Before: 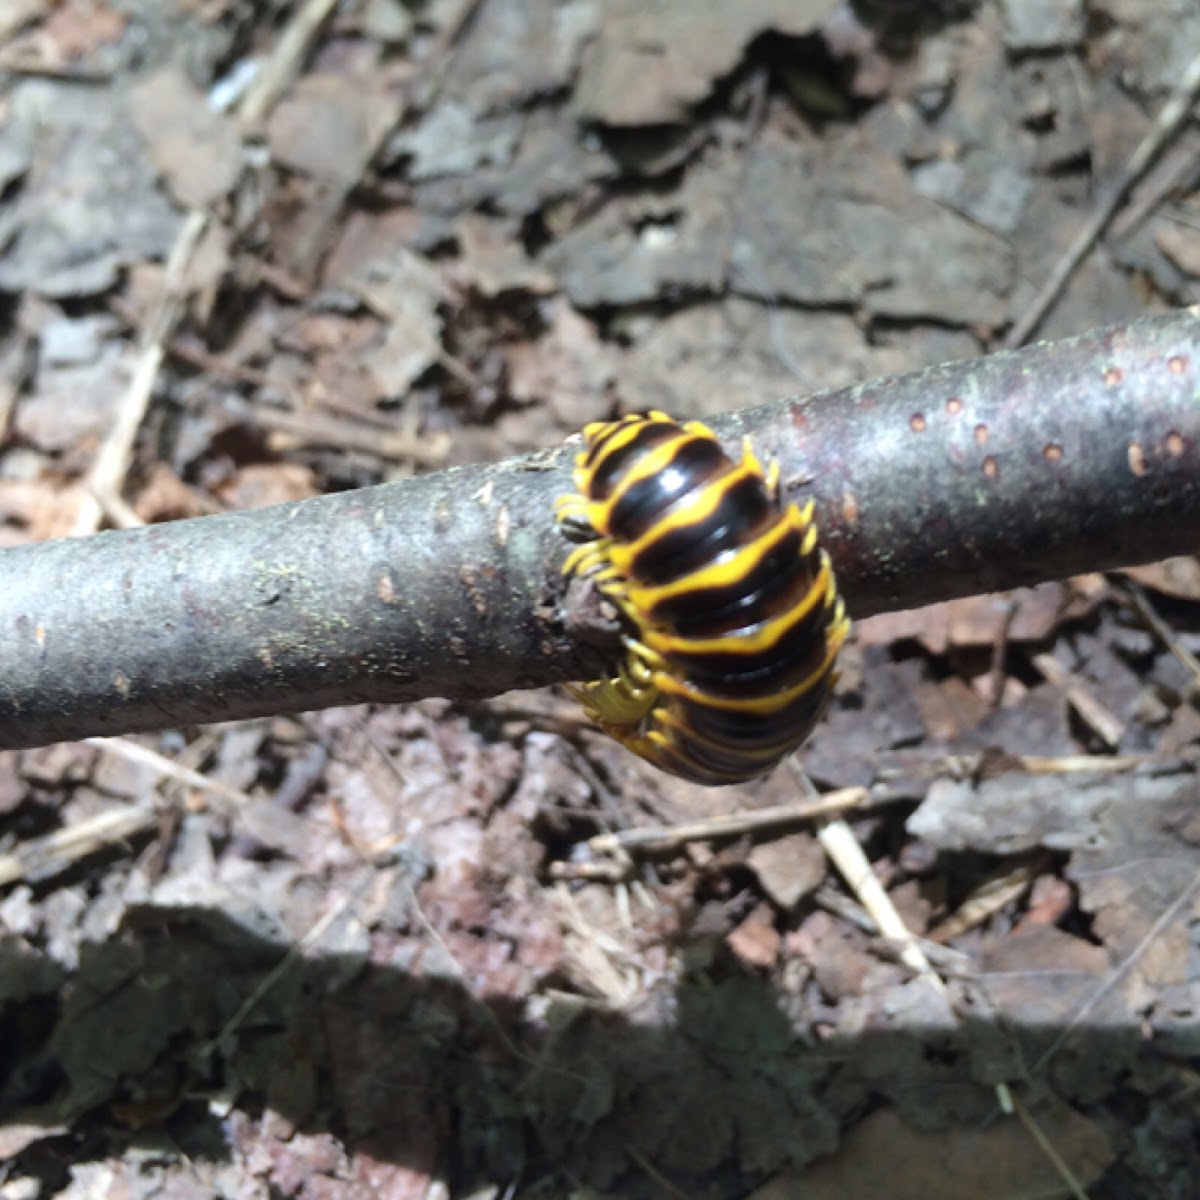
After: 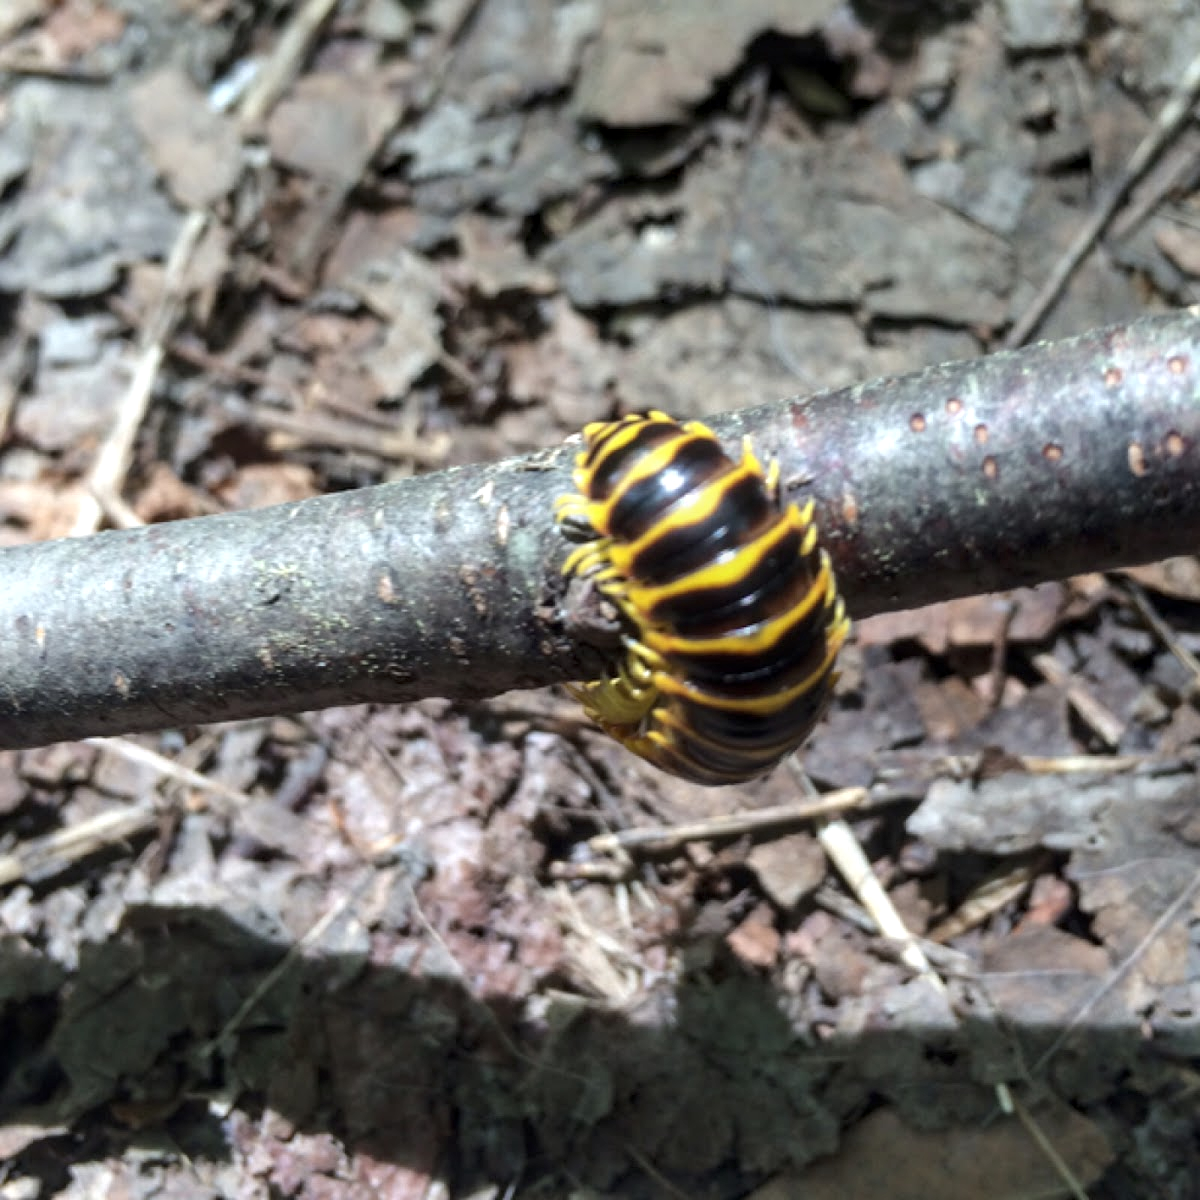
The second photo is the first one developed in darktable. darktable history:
tone equalizer: edges refinement/feathering 500, mask exposure compensation -1.57 EV, preserve details no
local contrast: detail 130%
